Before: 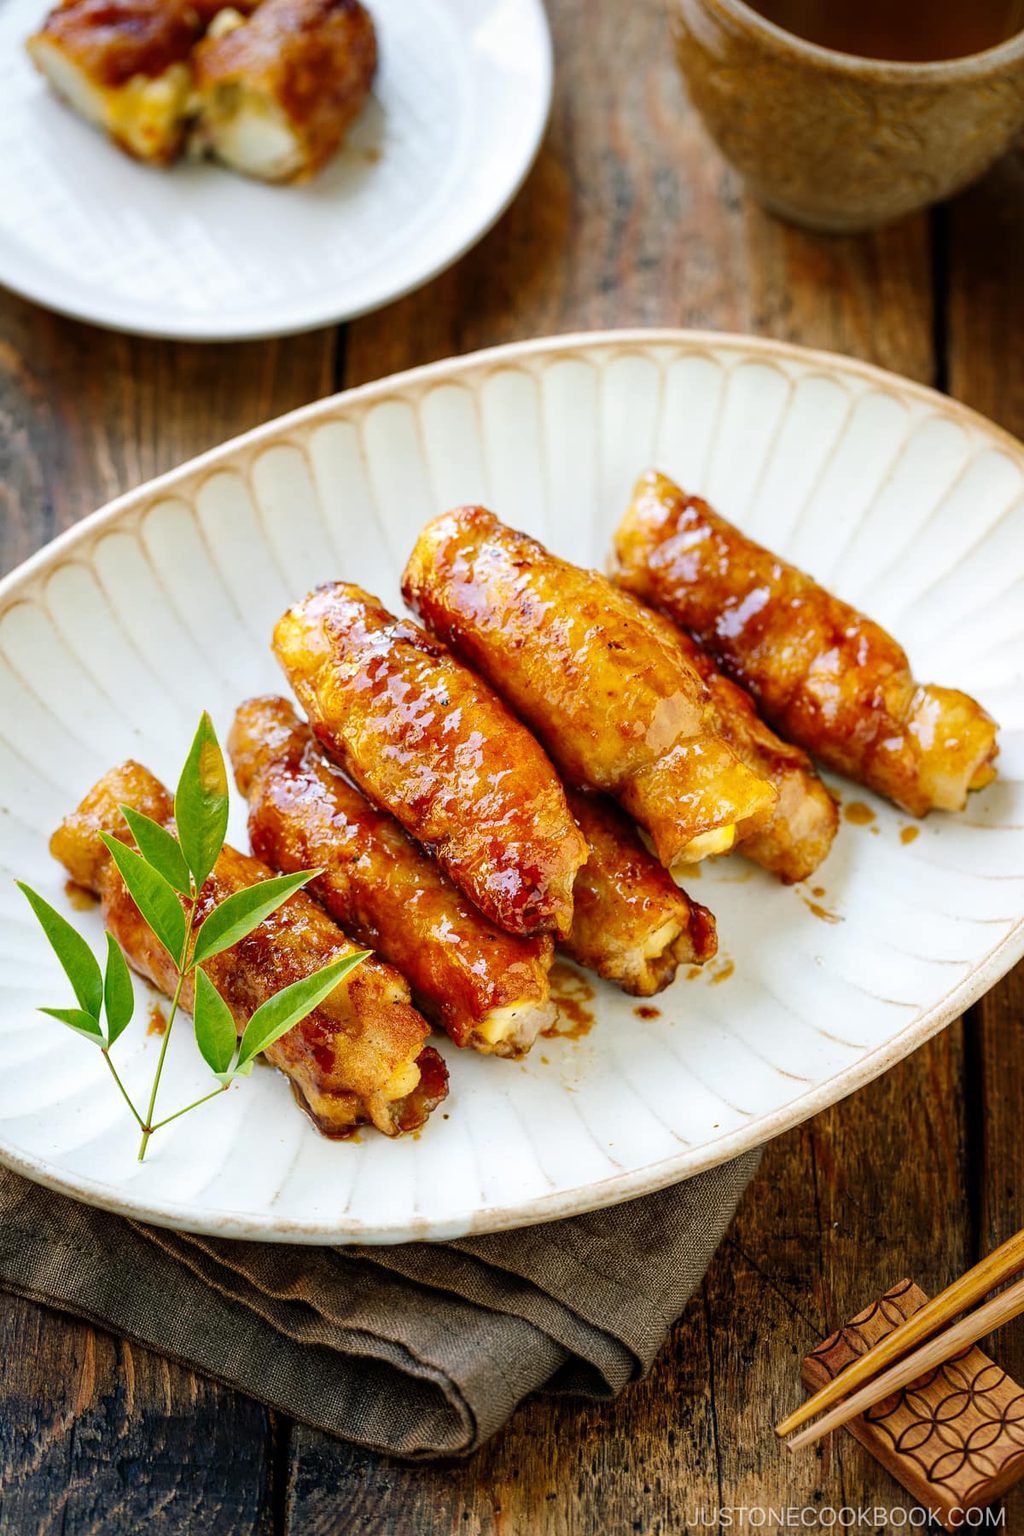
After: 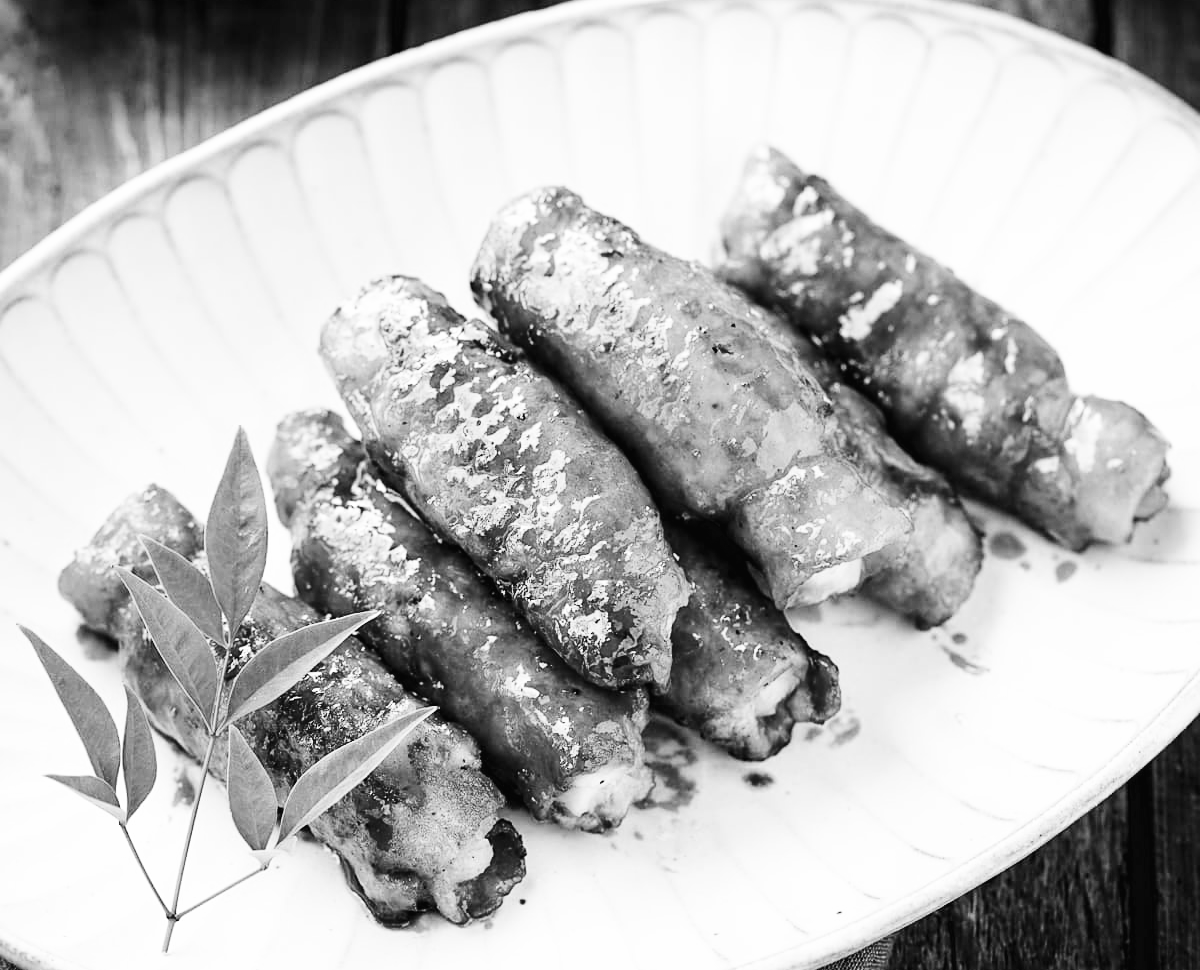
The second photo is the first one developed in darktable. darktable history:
color calibration: output gray [0.18, 0.41, 0.41, 0], x 0.37, y 0.382, temperature 4316.45 K
crop and rotate: top 22.642%, bottom 23.452%
contrast brightness saturation: saturation -0.058
exposure: exposure -0.321 EV, compensate highlight preservation false
sharpen: amount 0.201
base curve: curves: ch0 [(0, 0.003) (0.001, 0.002) (0.006, 0.004) (0.02, 0.022) (0.048, 0.086) (0.094, 0.234) (0.162, 0.431) (0.258, 0.629) (0.385, 0.8) (0.548, 0.918) (0.751, 0.988) (1, 1)], preserve colors none
